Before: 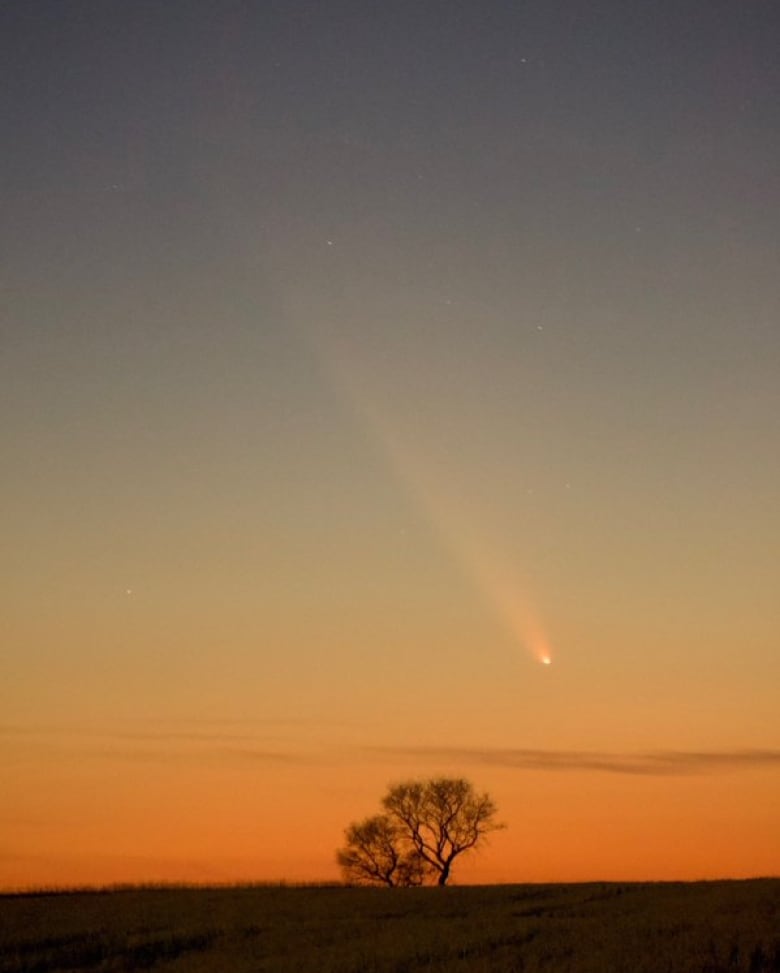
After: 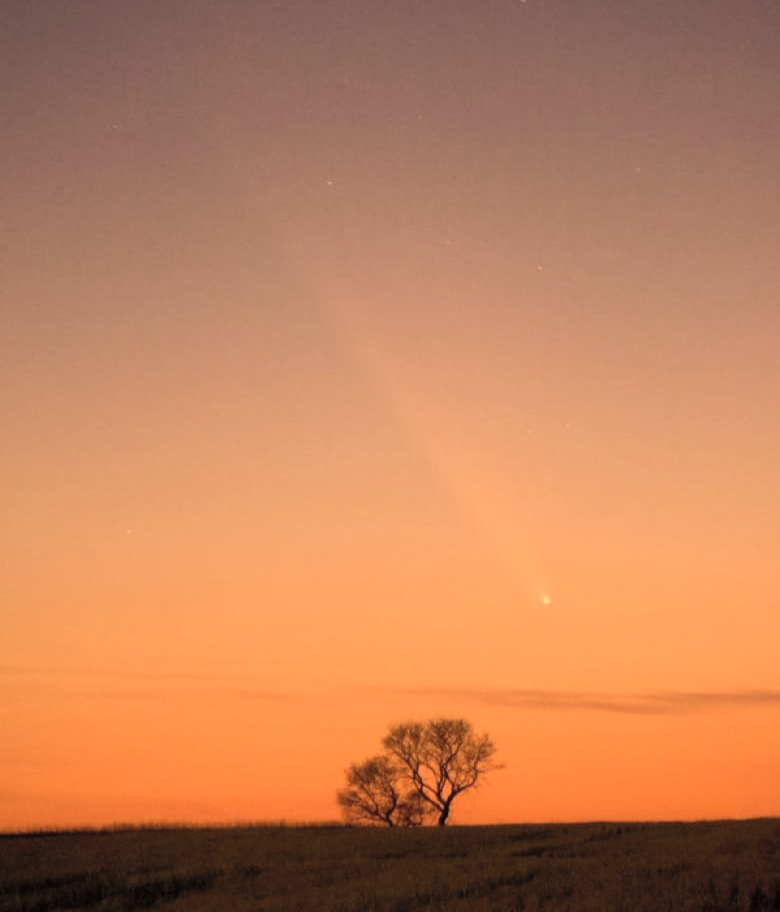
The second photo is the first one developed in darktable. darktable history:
color correction: highlights a* 40, highlights b* 40, saturation 0.69
crop and rotate: top 6.25%
contrast brightness saturation: contrast 0.14, brightness 0.21
